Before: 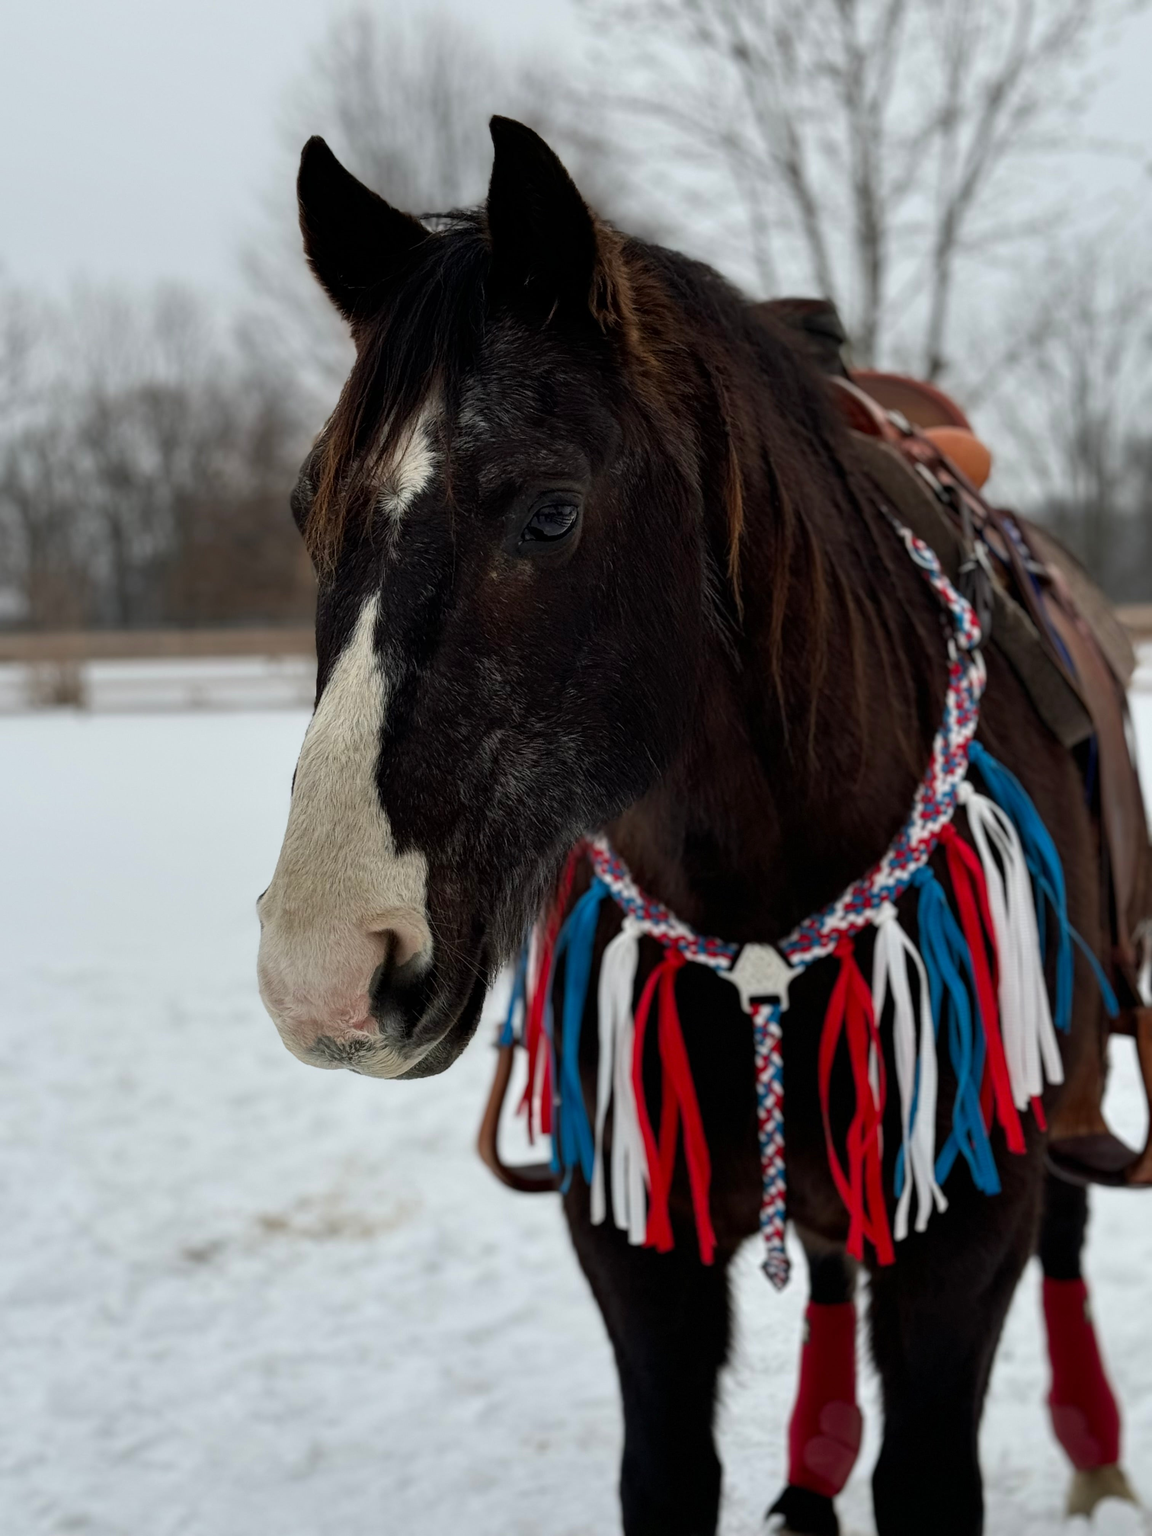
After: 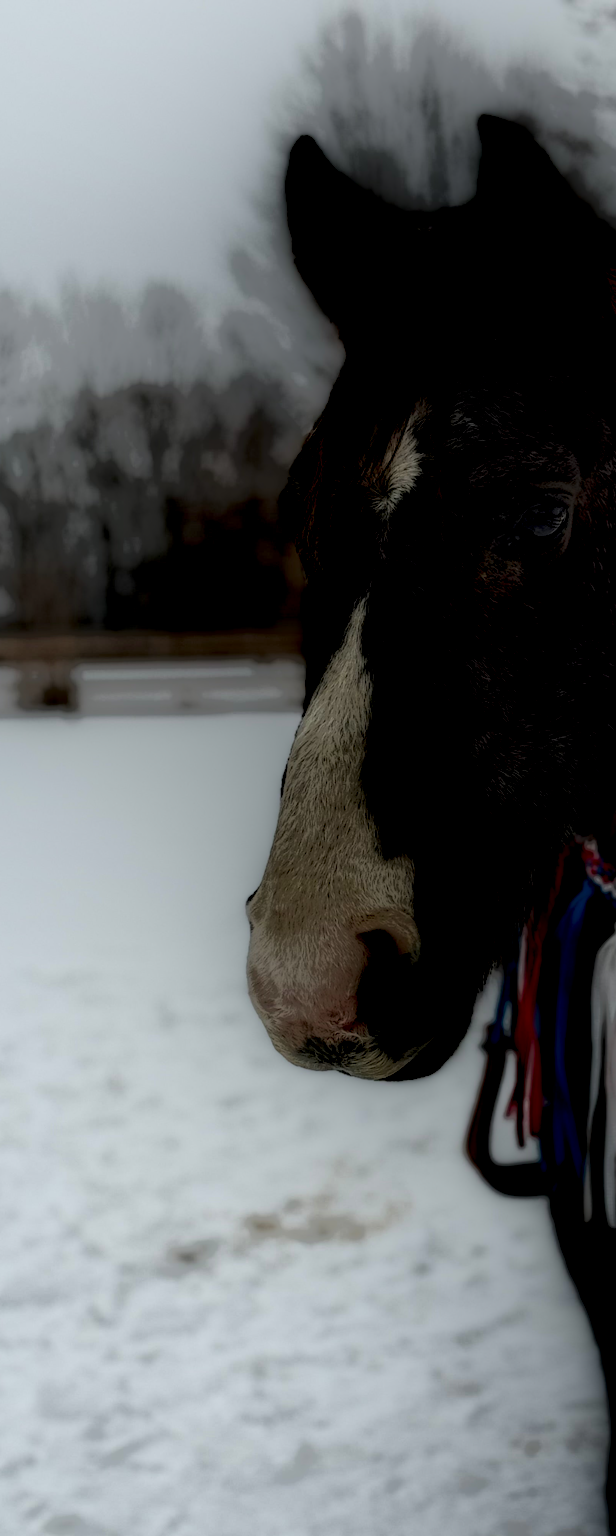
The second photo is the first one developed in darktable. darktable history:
base curve: preserve colors none
local contrast: highlights 0%, shadows 226%, detail 164%, midtone range 0.004
crop: left 0.972%, right 45.494%, bottom 0.089%
